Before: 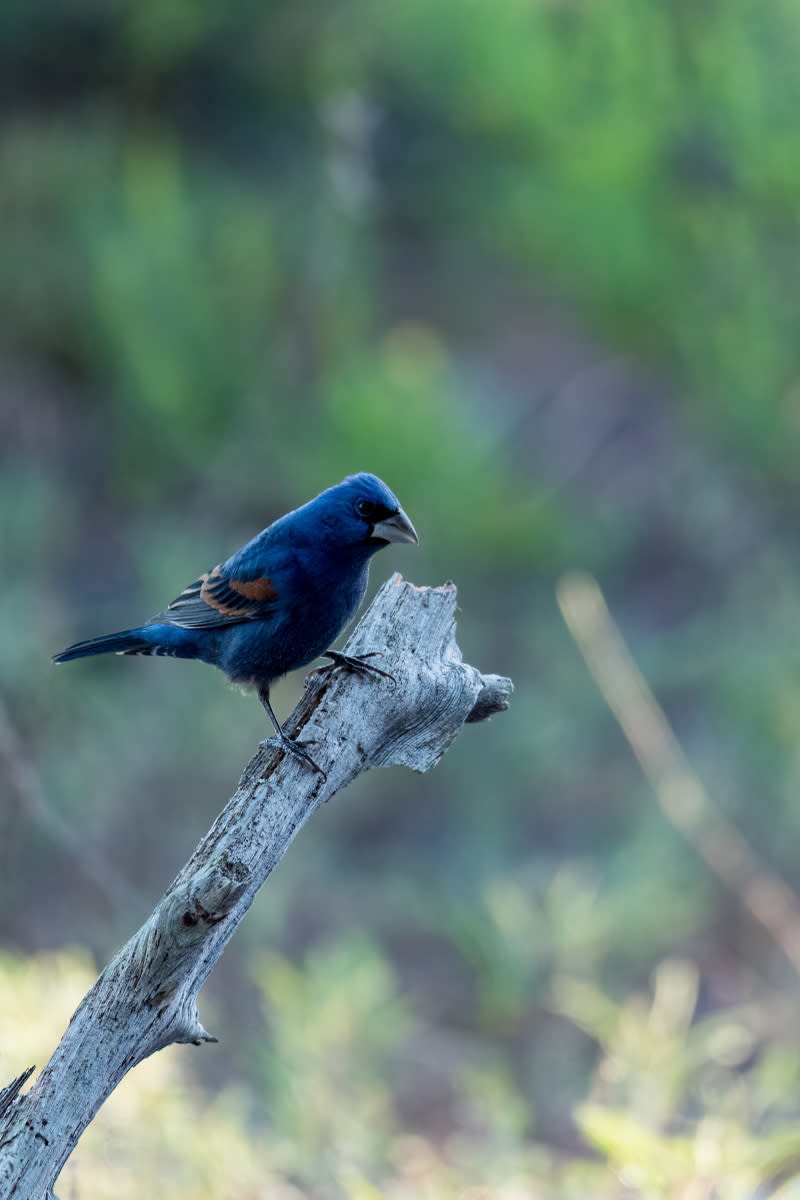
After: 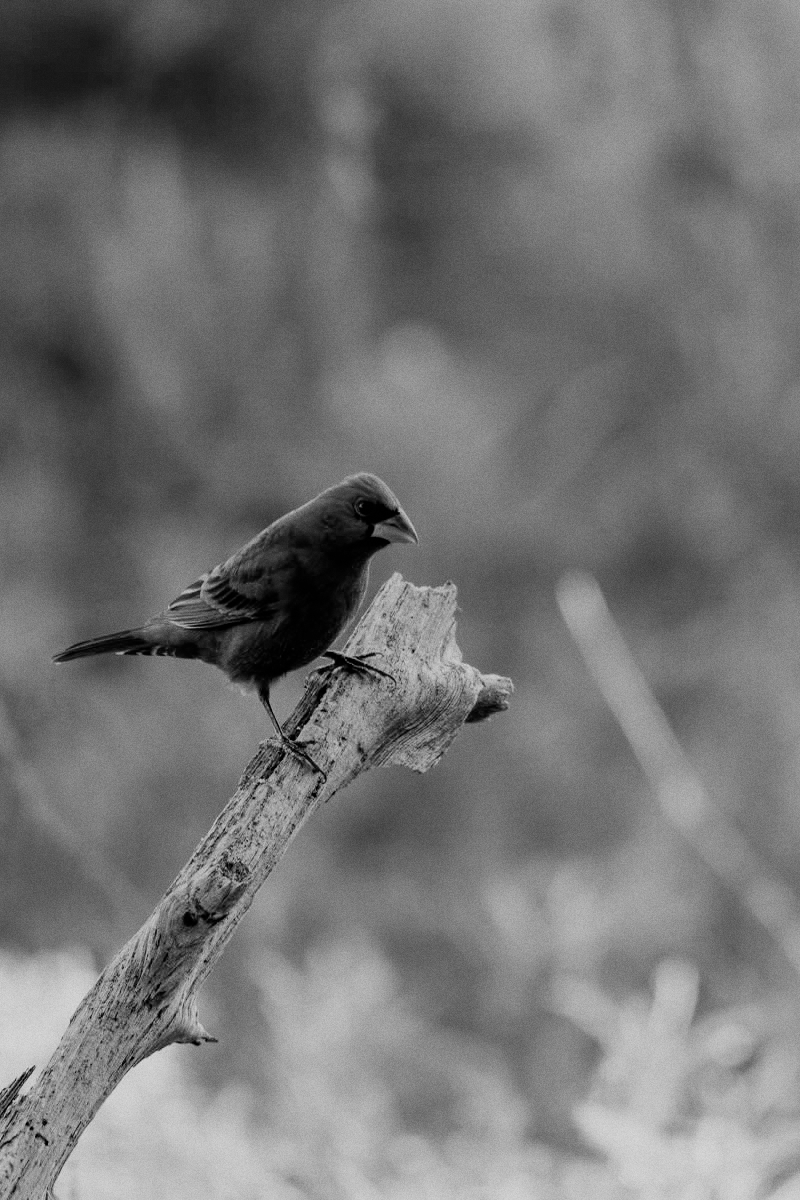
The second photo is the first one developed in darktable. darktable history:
color contrast: green-magenta contrast 0, blue-yellow contrast 0
filmic rgb: black relative exposure -7.65 EV, white relative exposure 4.56 EV, hardness 3.61, contrast 1.05
grain: coarseness 7.08 ISO, strength 21.67%, mid-tones bias 59.58%
